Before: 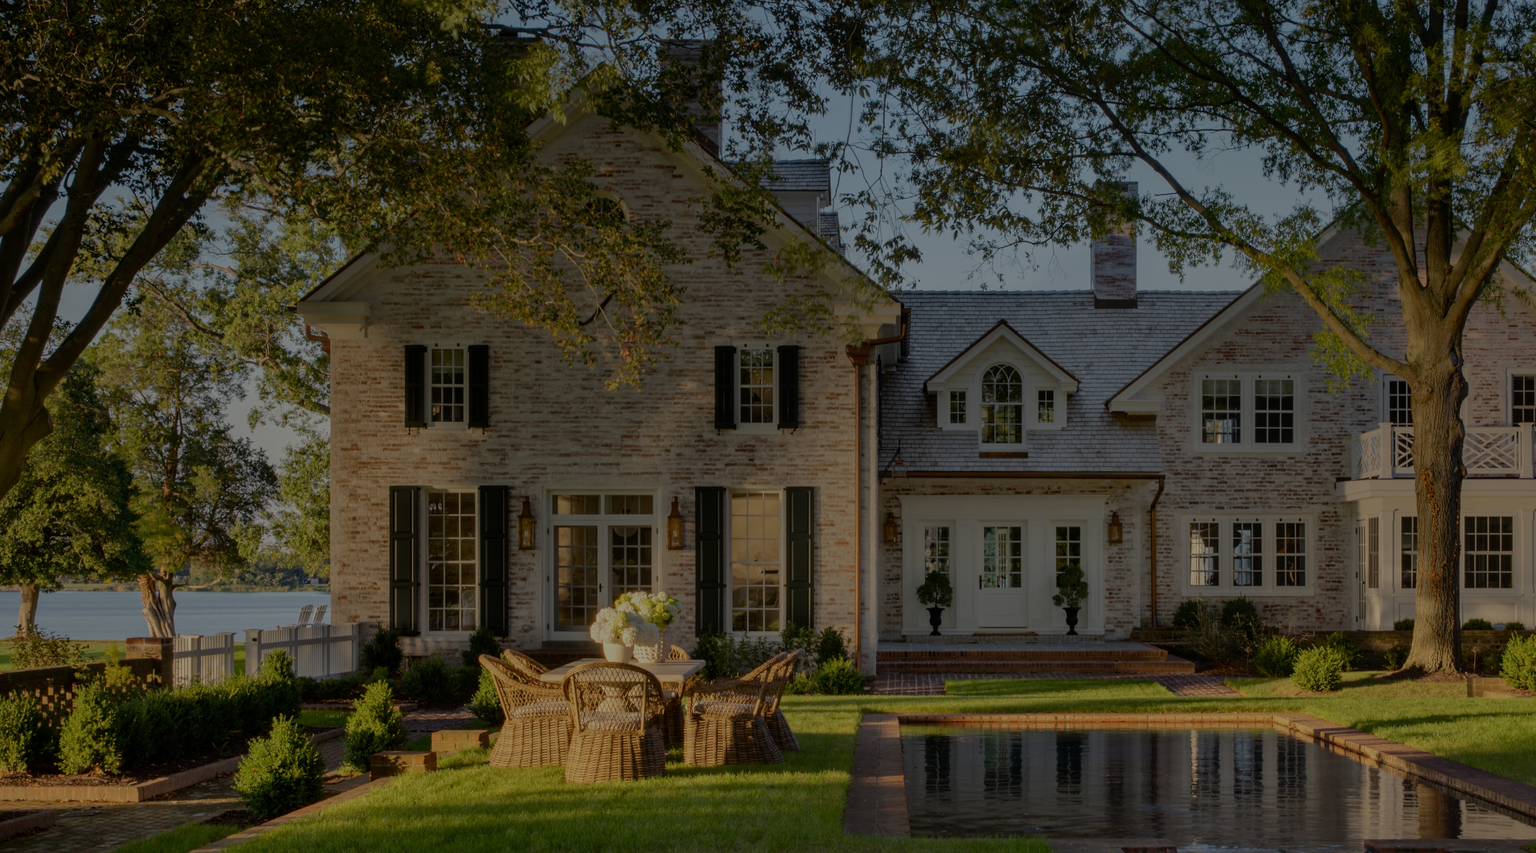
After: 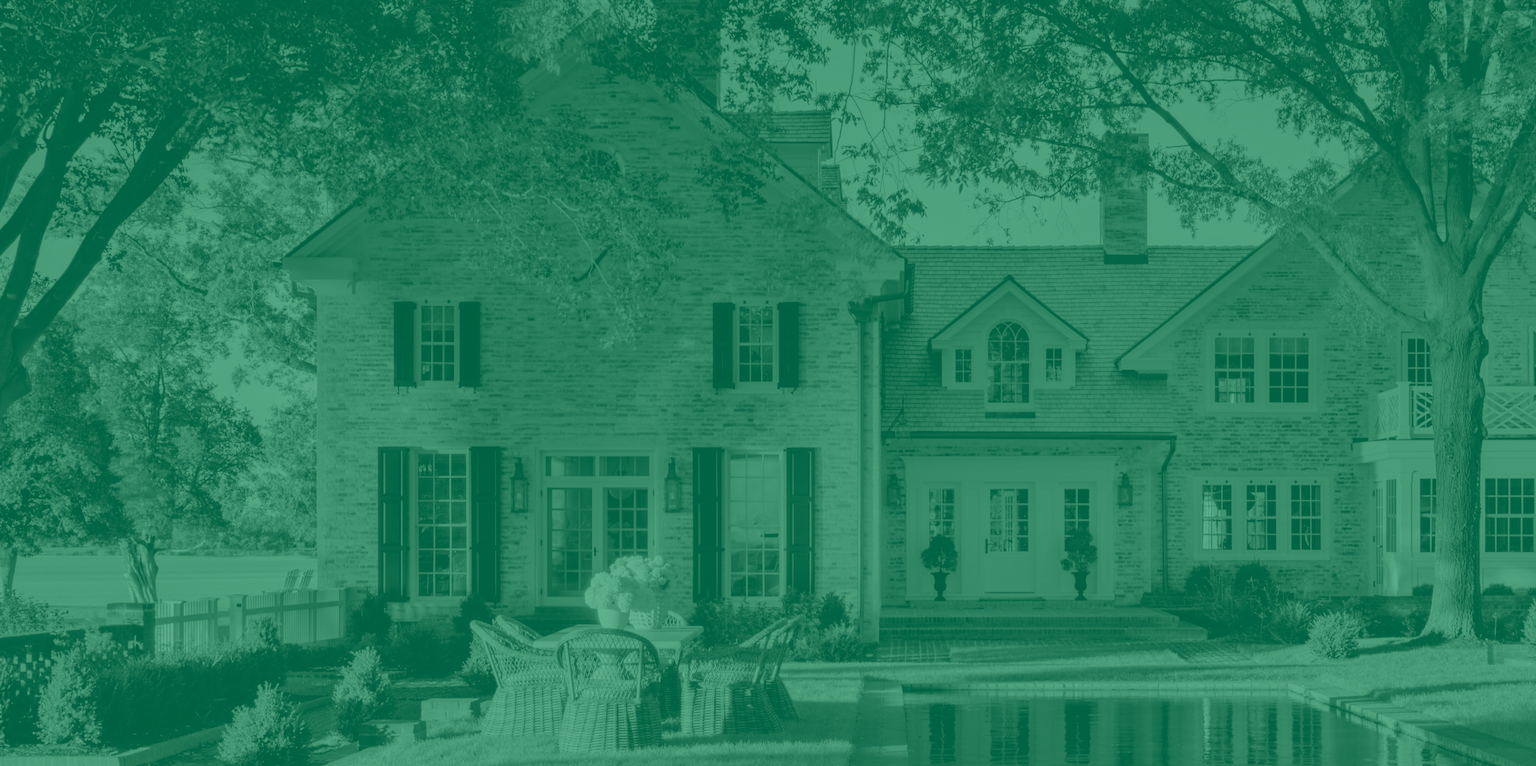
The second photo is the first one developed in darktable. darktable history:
tone equalizer: on, module defaults
colorize: hue 147.6°, saturation 65%, lightness 21.64%
crop: left 1.507%, top 6.147%, right 1.379%, bottom 6.637%
sigmoid: contrast 1.22, skew 0.65
white balance: red 0.967, blue 1.049
